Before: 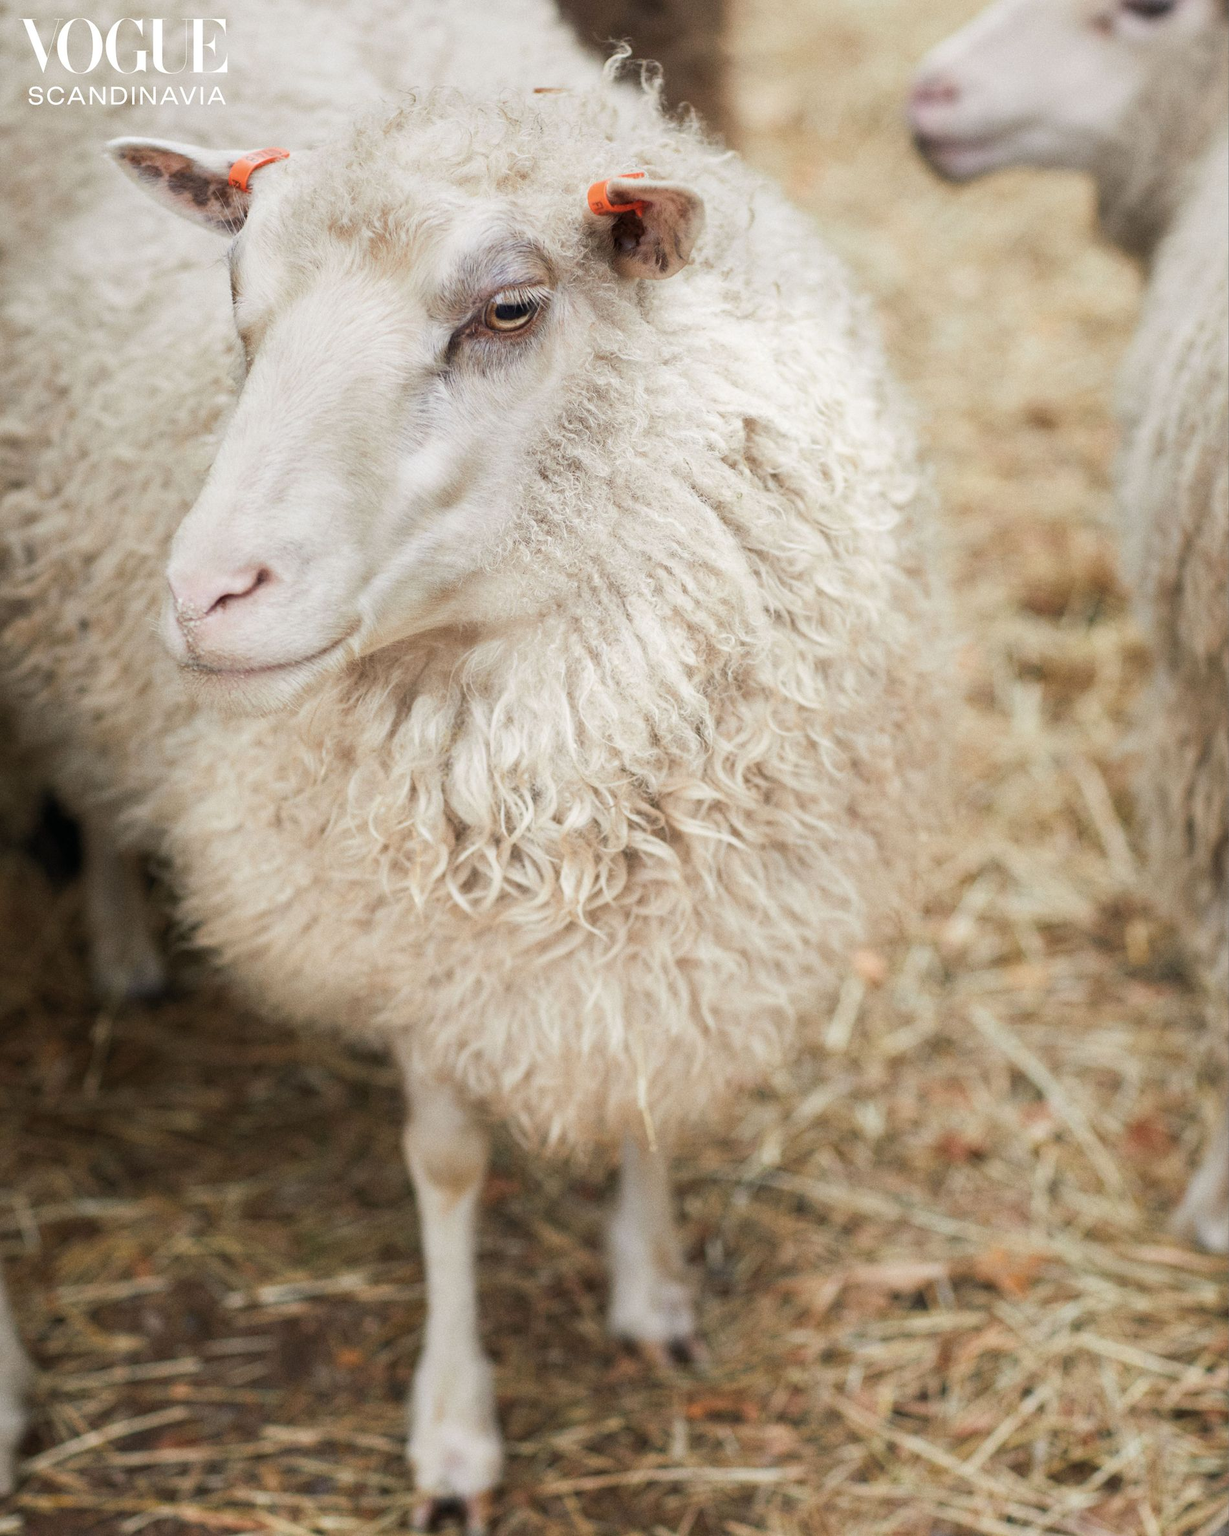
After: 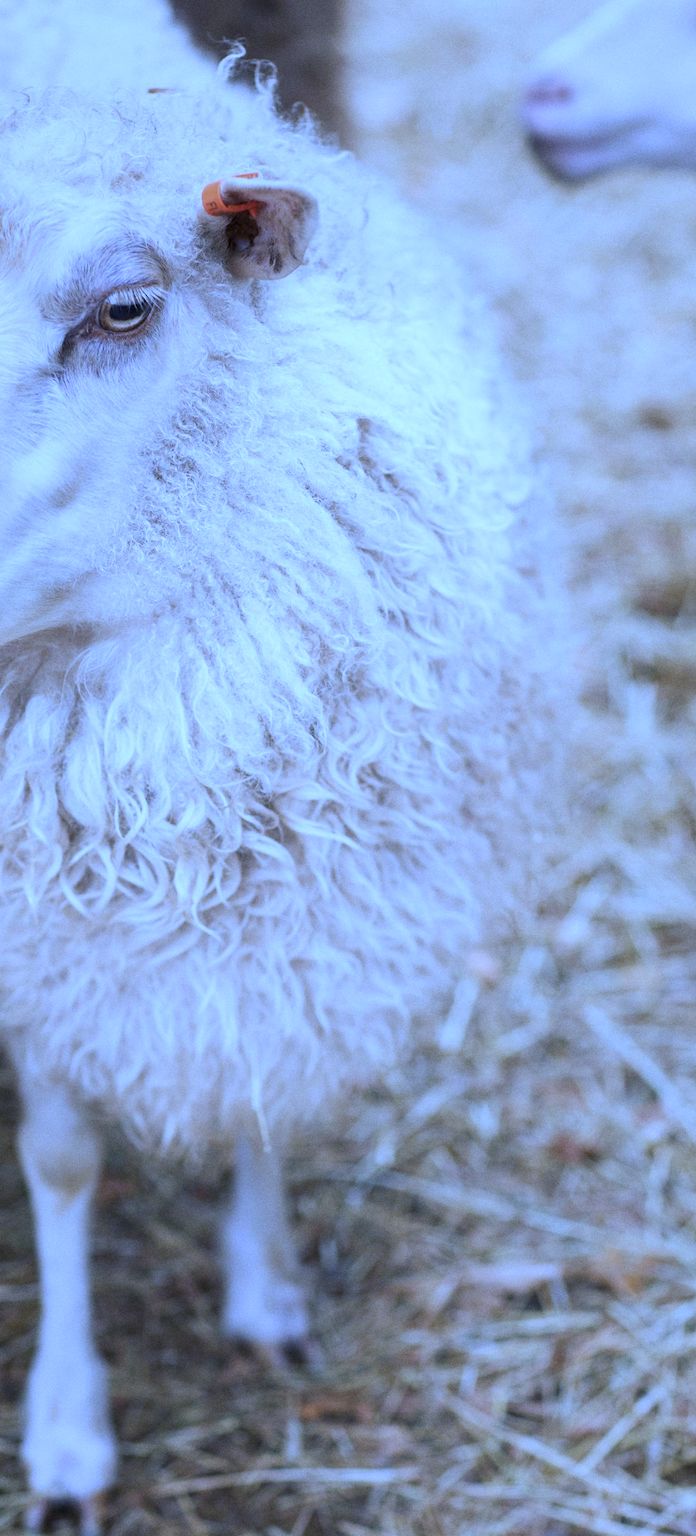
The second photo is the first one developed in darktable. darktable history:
white balance: red 0.766, blue 1.537
crop: left 31.458%, top 0%, right 11.876%
